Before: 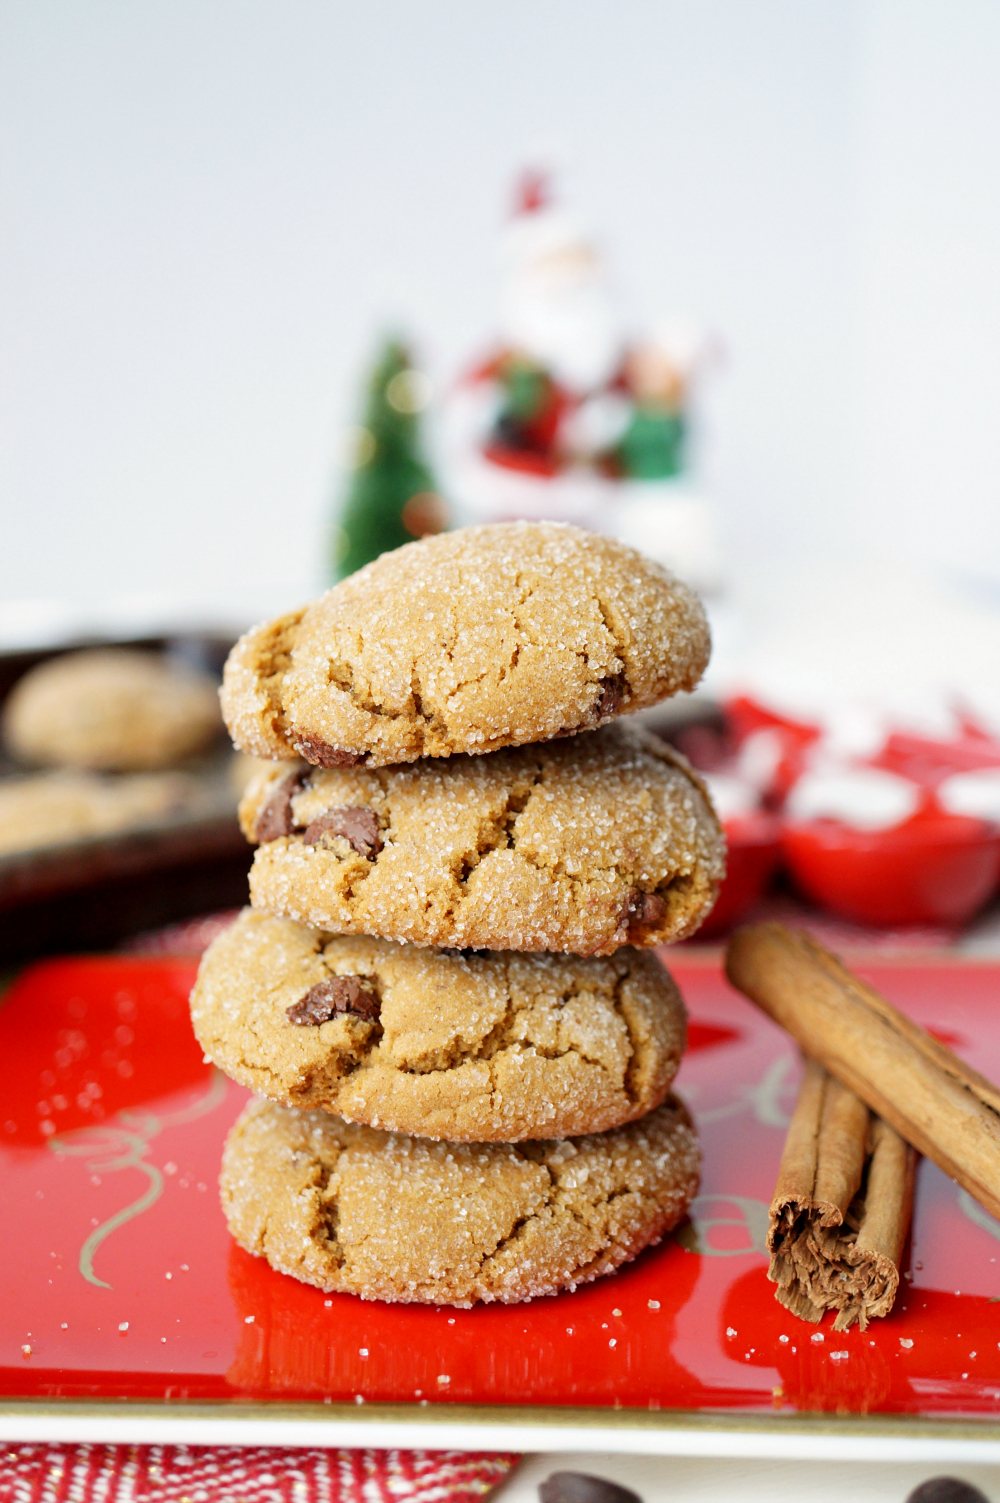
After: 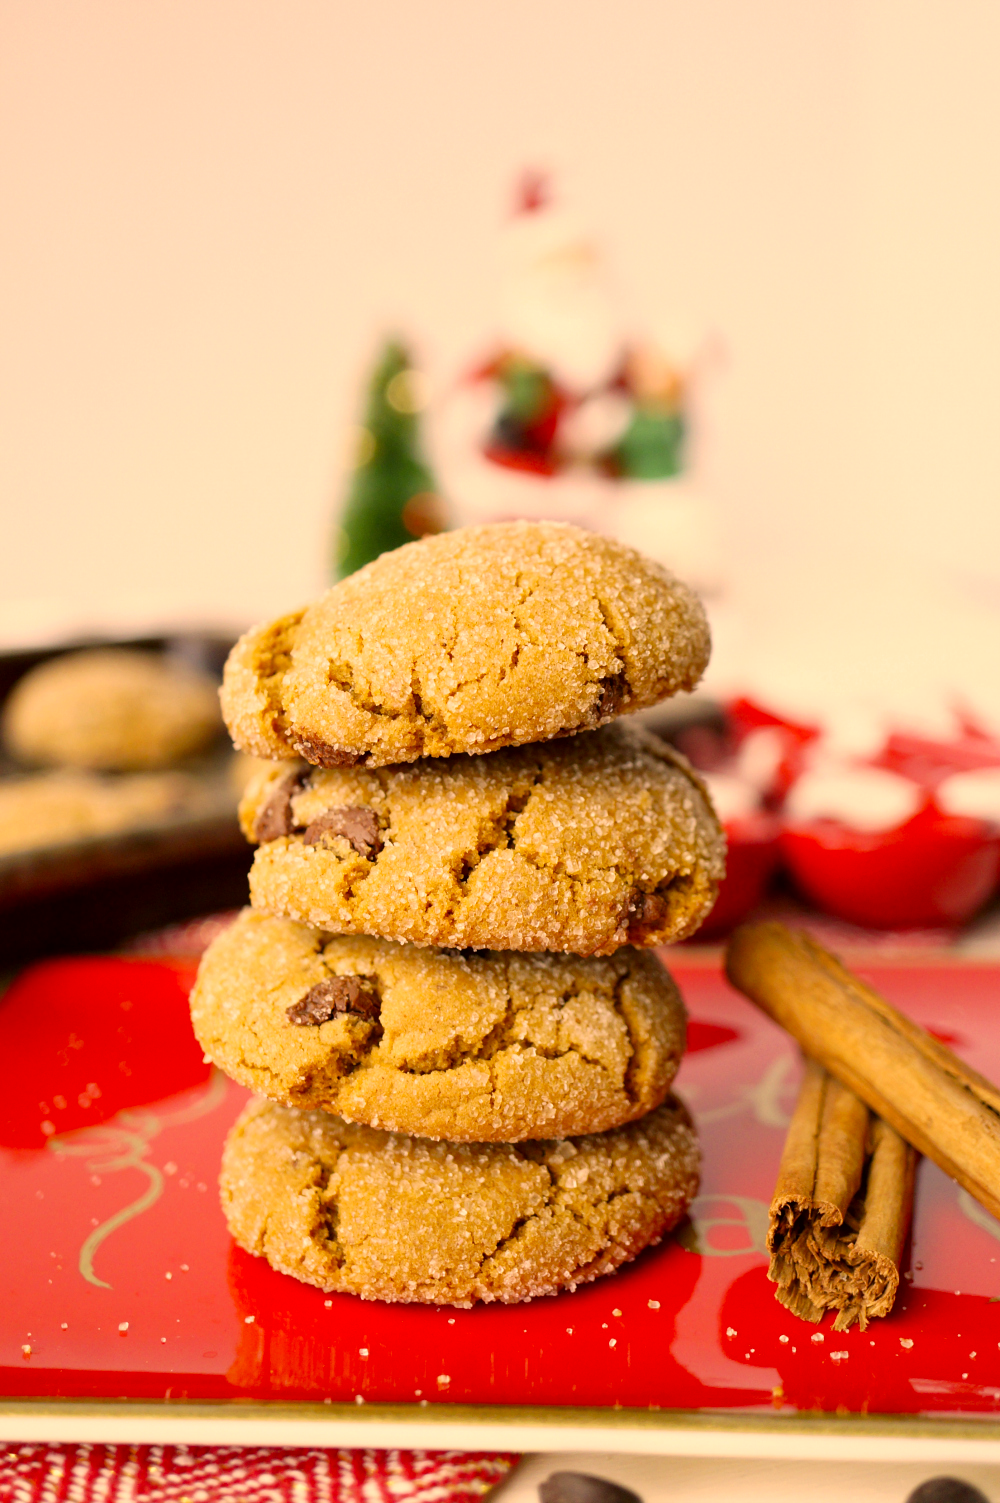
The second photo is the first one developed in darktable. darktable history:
white balance: red 0.976, blue 1.04
color correction: highlights a* 17.94, highlights b* 35.39, shadows a* 1.48, shadows b* 6.42, saturation 1.01
